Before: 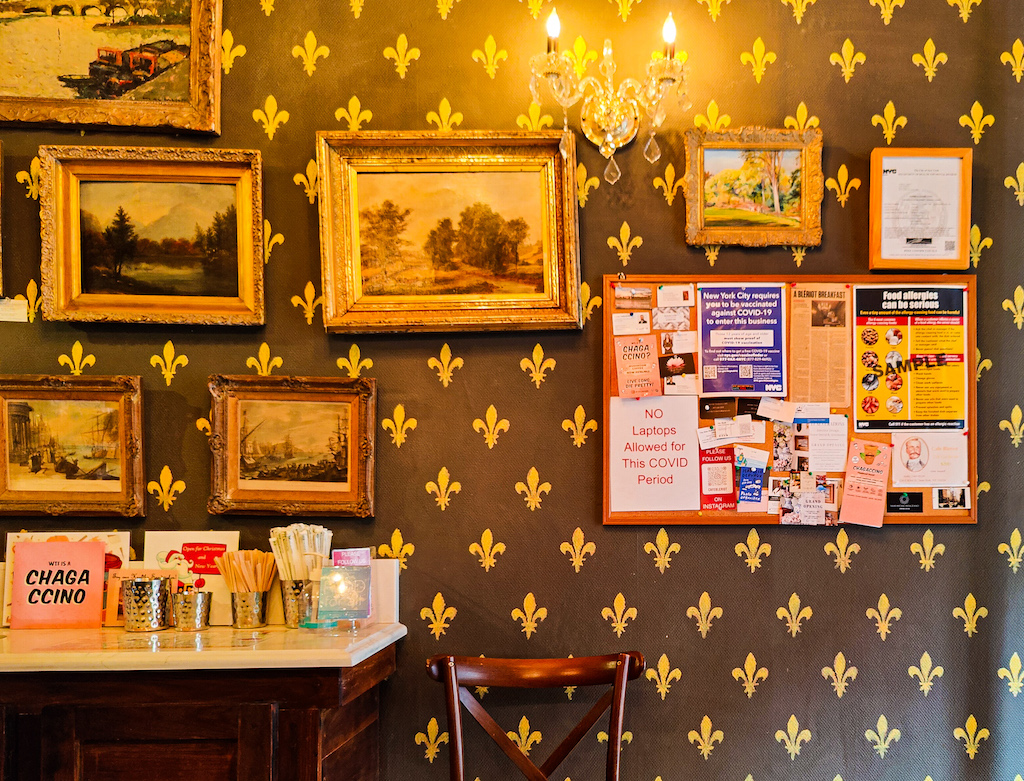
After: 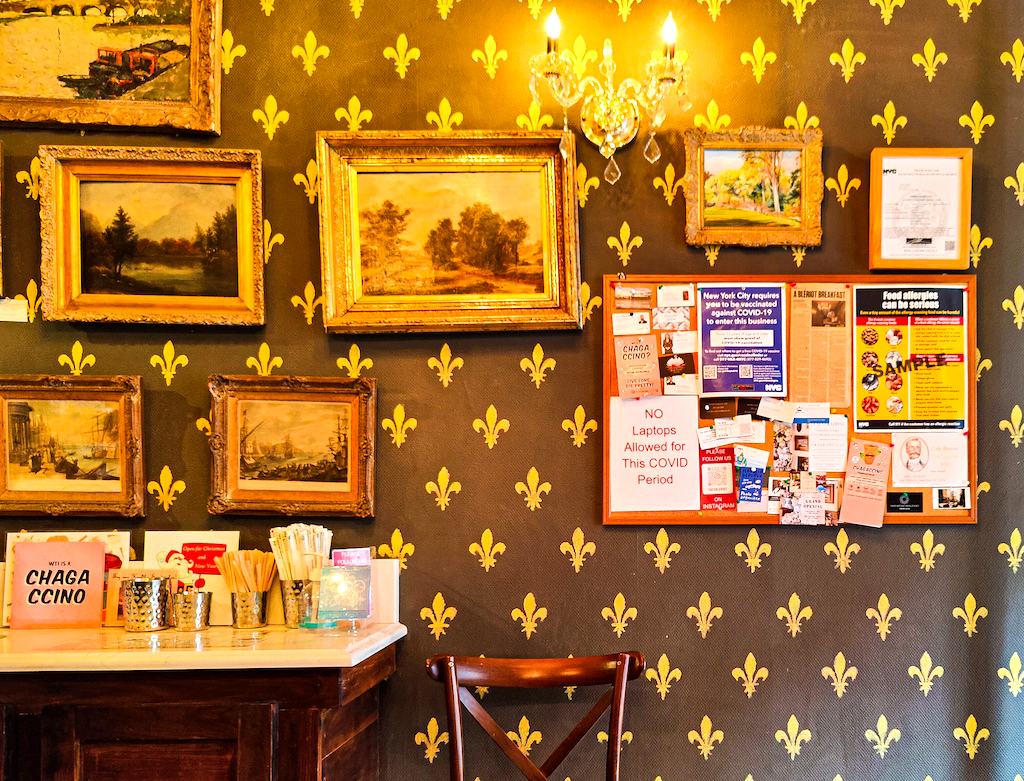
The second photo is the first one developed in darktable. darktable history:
shadows and highlights: radius 117.74, shadows 42.32, highlights -61.88, soften with gaussian
exposure: black level correction 0.001, exposure 0.499 EV, compensate highlight preservation false
